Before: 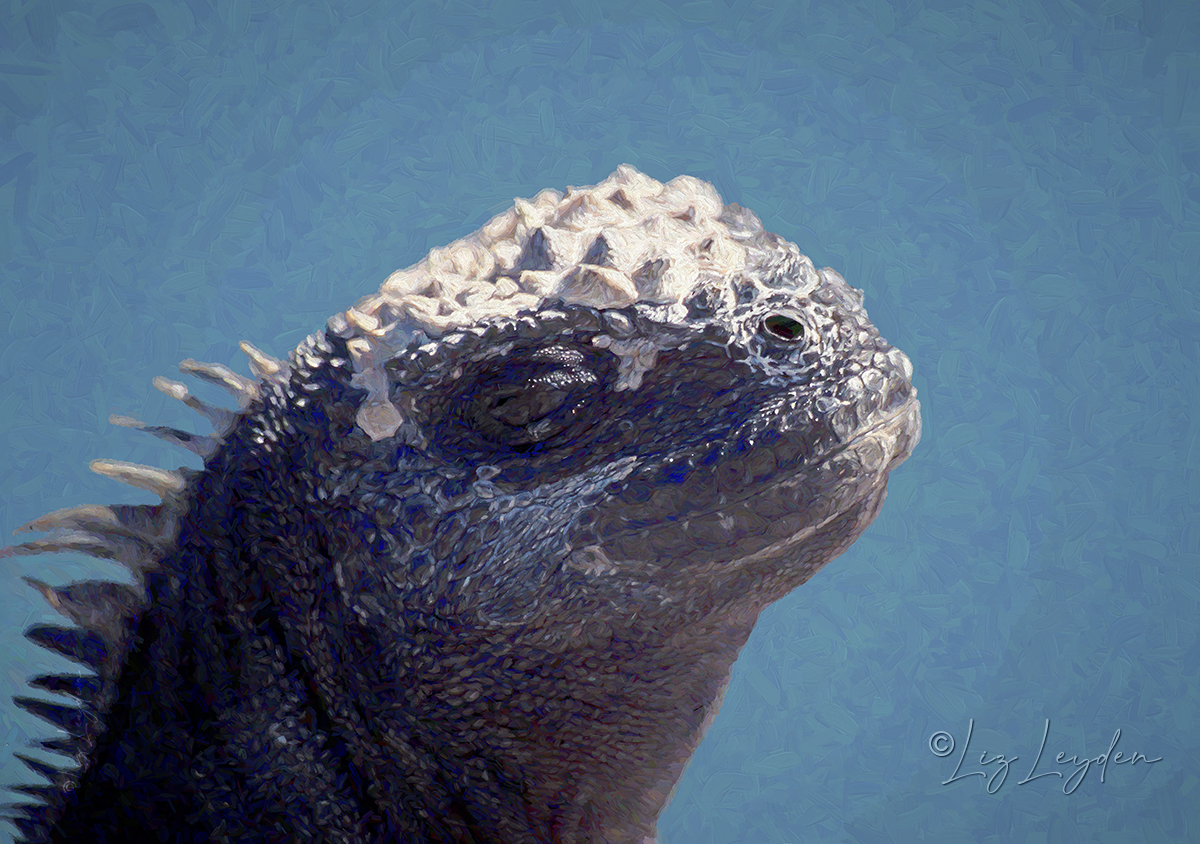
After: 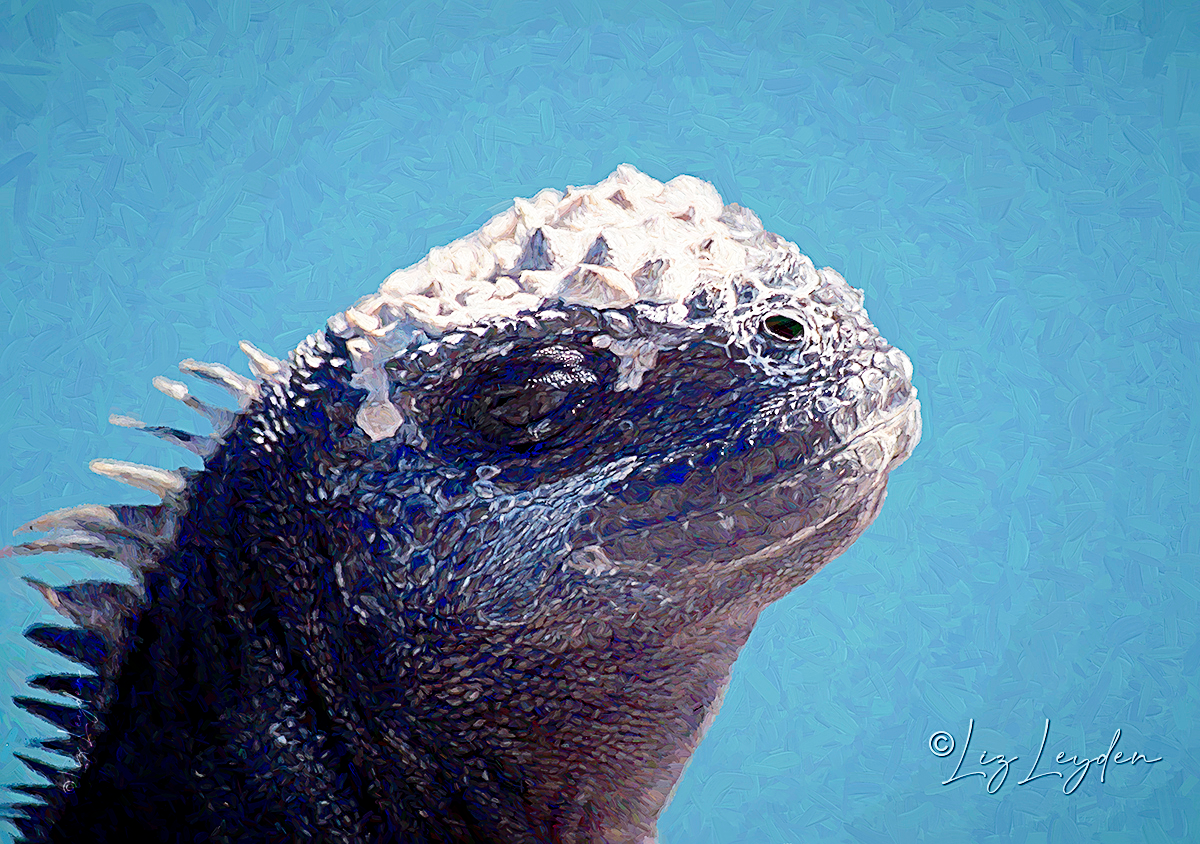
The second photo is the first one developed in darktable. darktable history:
base curve: curves: ch0 [(0, 0) (0.028, 0.03) (0.121, 0.232) (0.46, 0.748) (0.859, 0.968) (1, 1)], preserve colors none
sharpen: radius 2.543, amount 0.636
